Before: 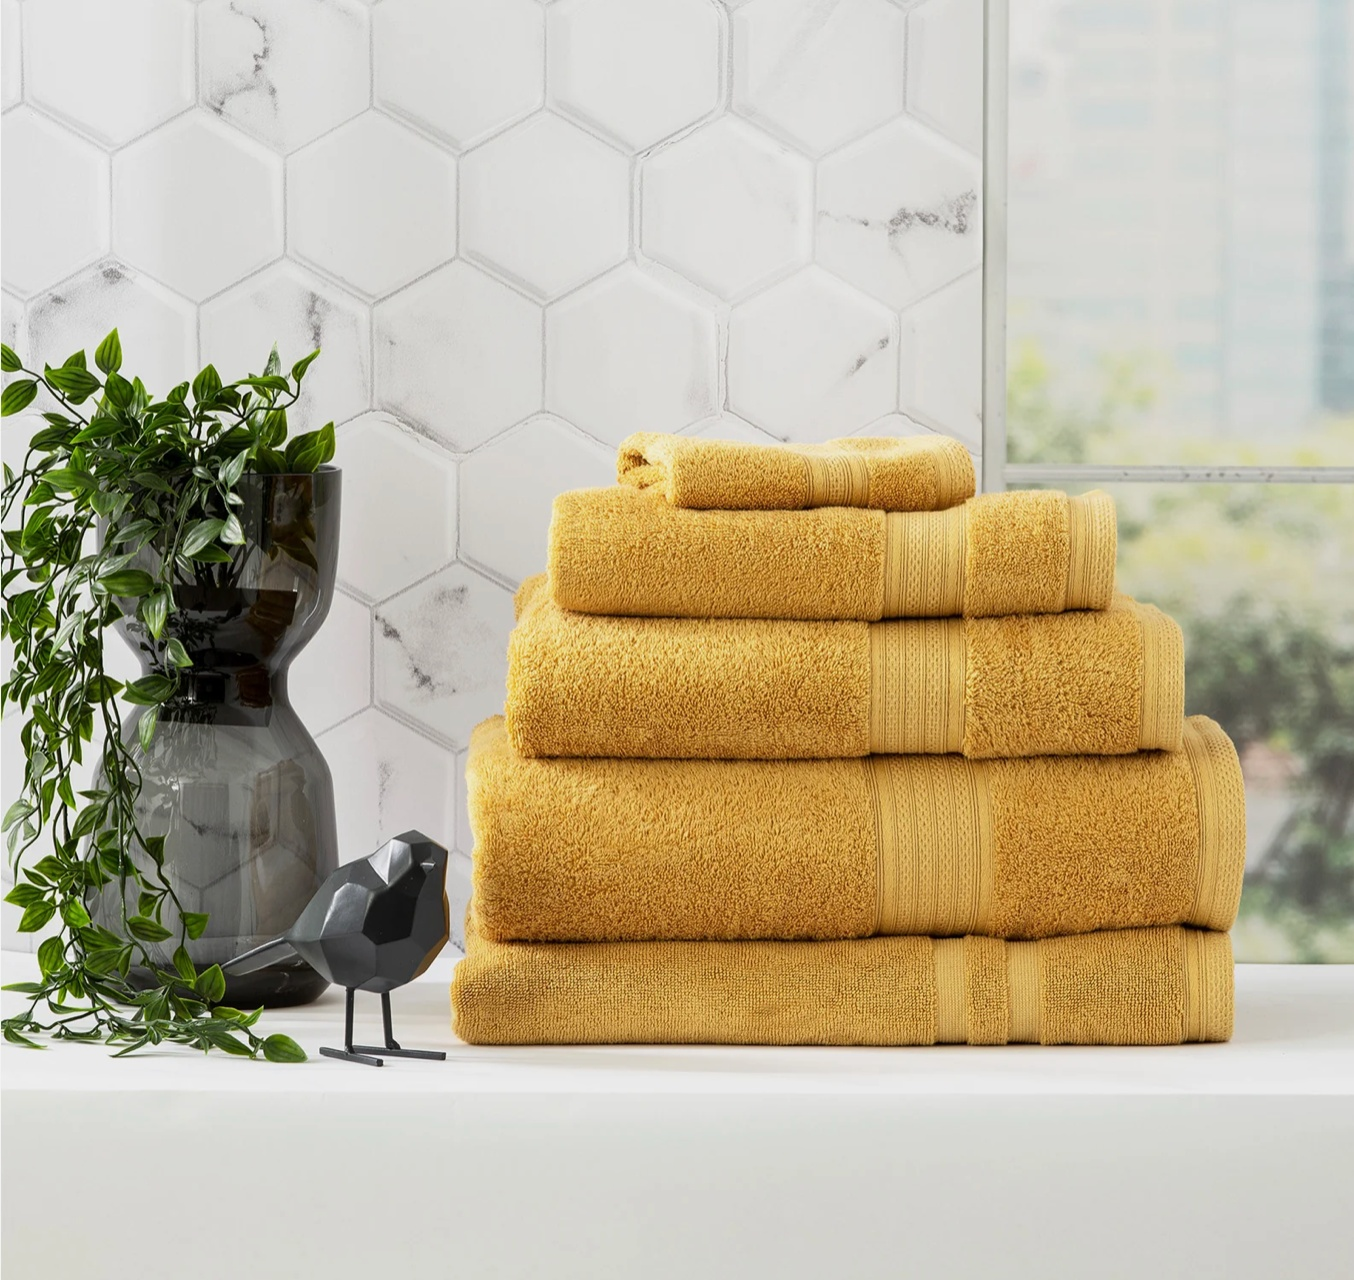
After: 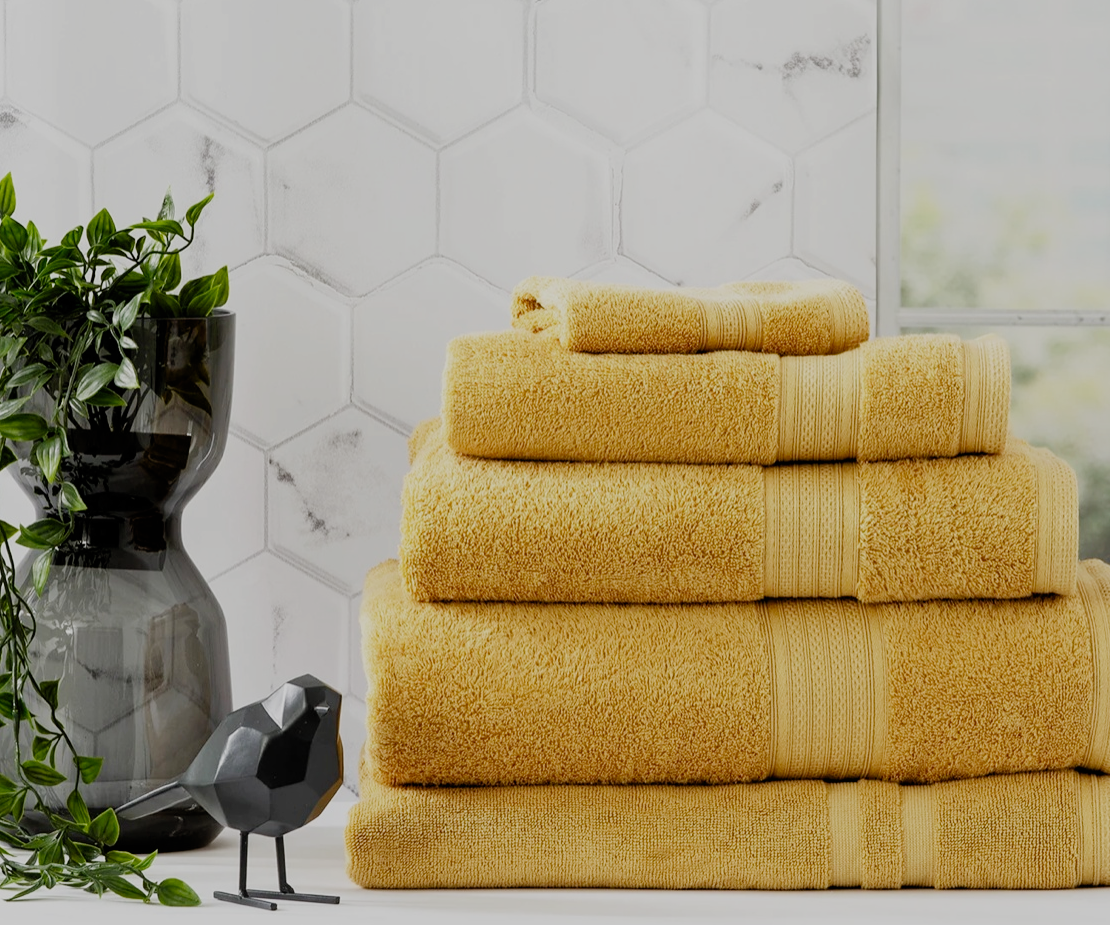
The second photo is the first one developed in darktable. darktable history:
crop: left 7.845%, top 12.212%, right 10.116%, bottom 15.446%
filmic rgb: black relative exposure -7.65 EV, white relative exposure 4.56 EV, hardness 3.61, contrast 0.985, add noise in highlights 0, preserve chrominance no, color science v3 (2019), use custom middle-gray values true, contrast in highlights soft, enable highlight reconstruction true
